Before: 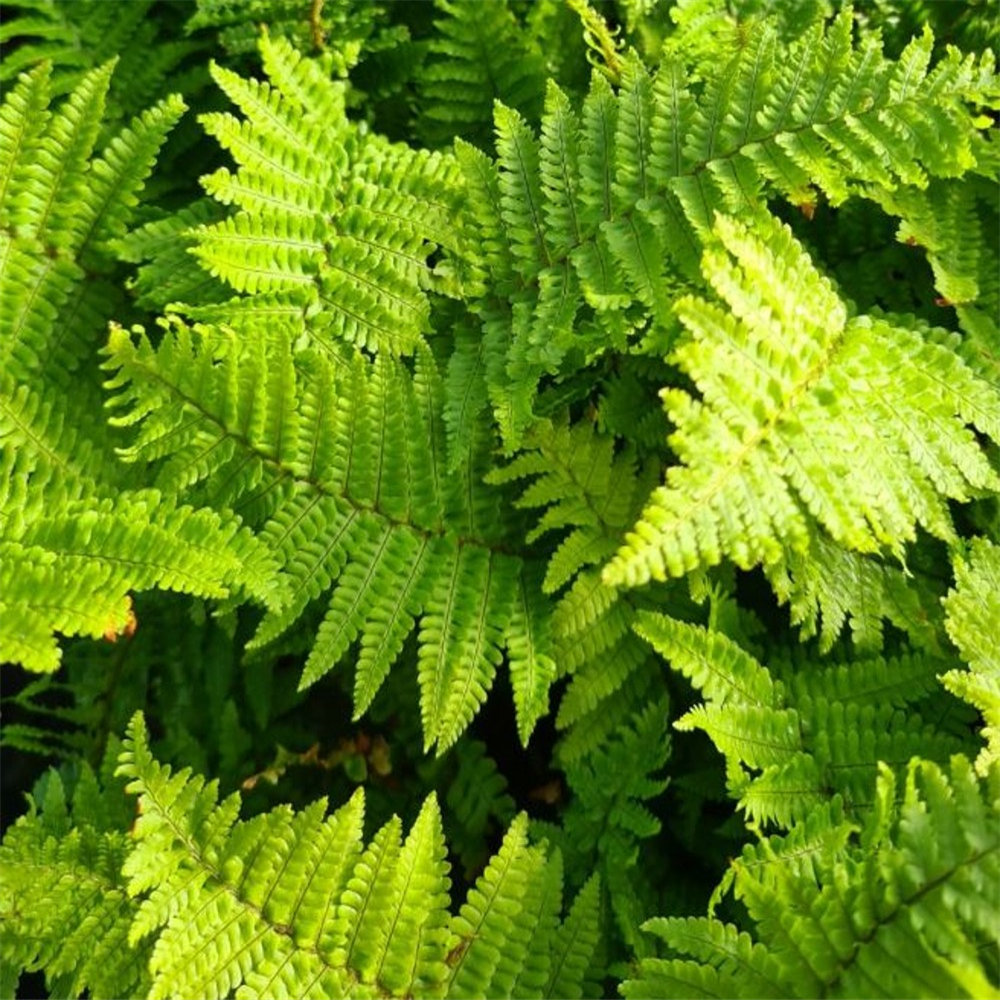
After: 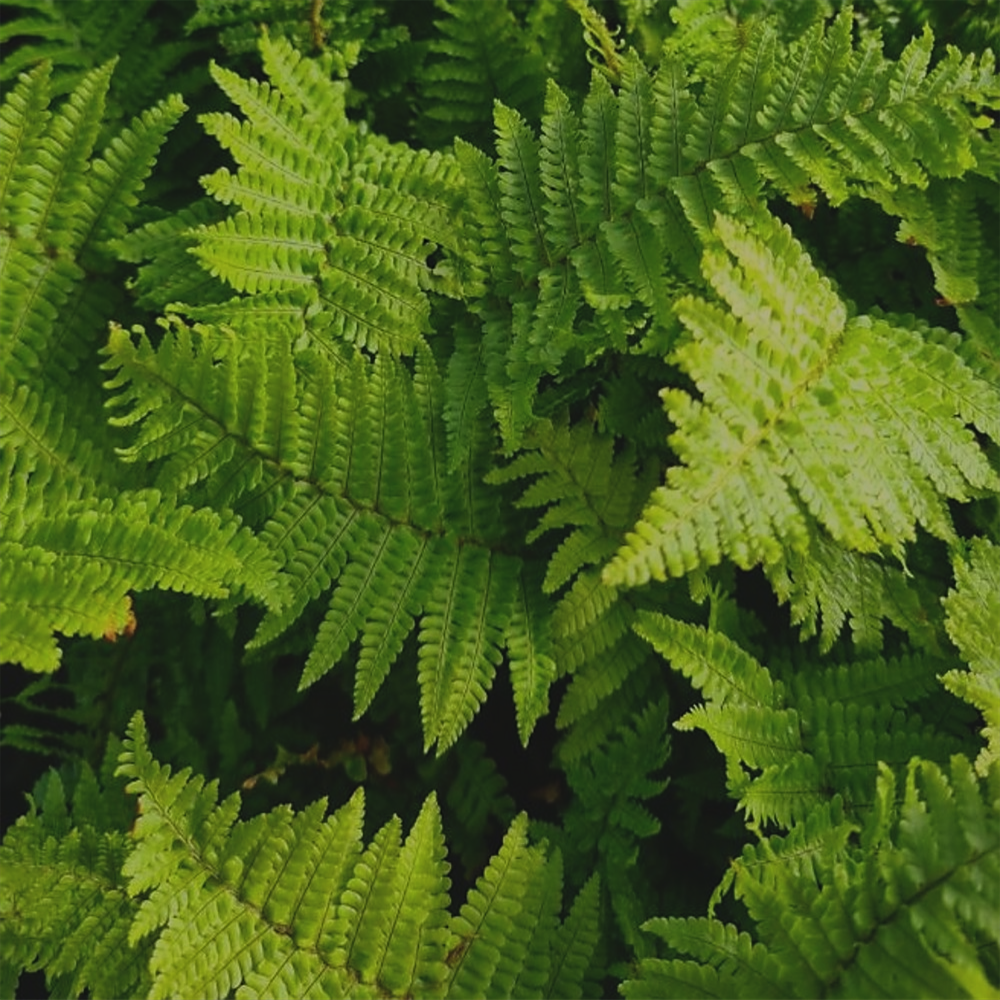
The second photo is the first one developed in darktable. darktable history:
exposure: black level correction -0.016, exposure -1.018 EV, compensate highlight preservation false
base curve: curves: ch0 [(0, 0) (0.74, 0.67) (1, 1)]
sharpen: radius 1.864, amount 0.398, threshold 1.271
